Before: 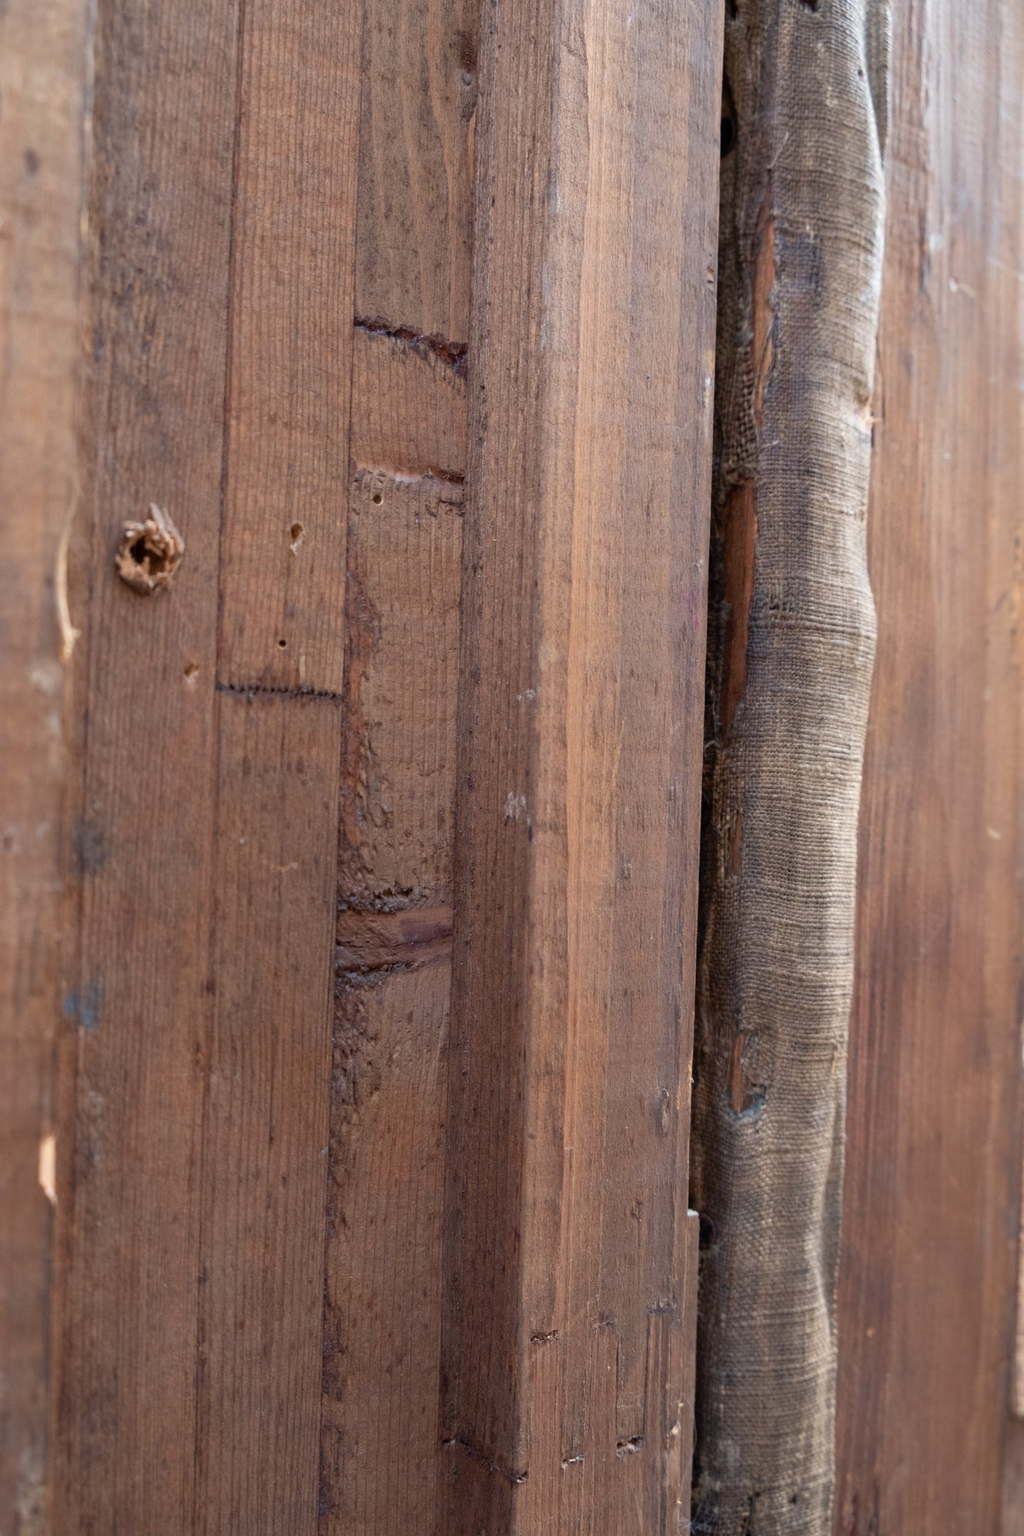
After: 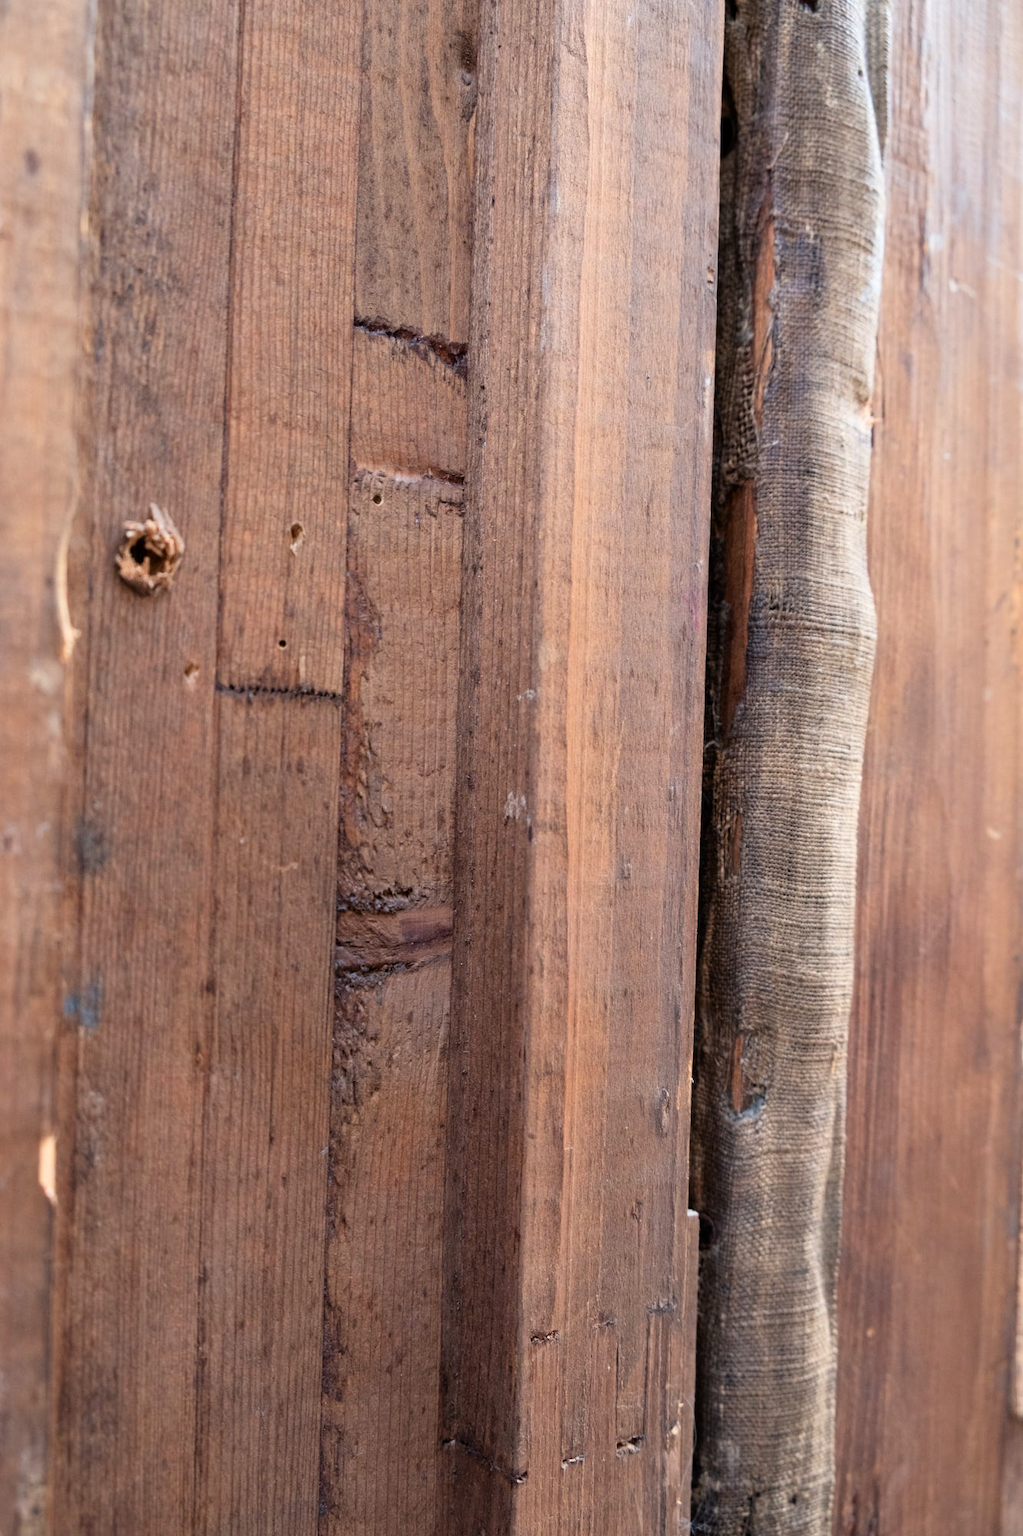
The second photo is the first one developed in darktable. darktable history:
contrast brightness saturation: contrast 0.08, saturation 0.02
tone curve: curves: ch0 [(0, 0) (0.004, 0.001) (0.133, 0.112) (0.325, 0.362) (0.832, 0.893) (1, 1)], color space Lab, linked channels, preserve colors none
